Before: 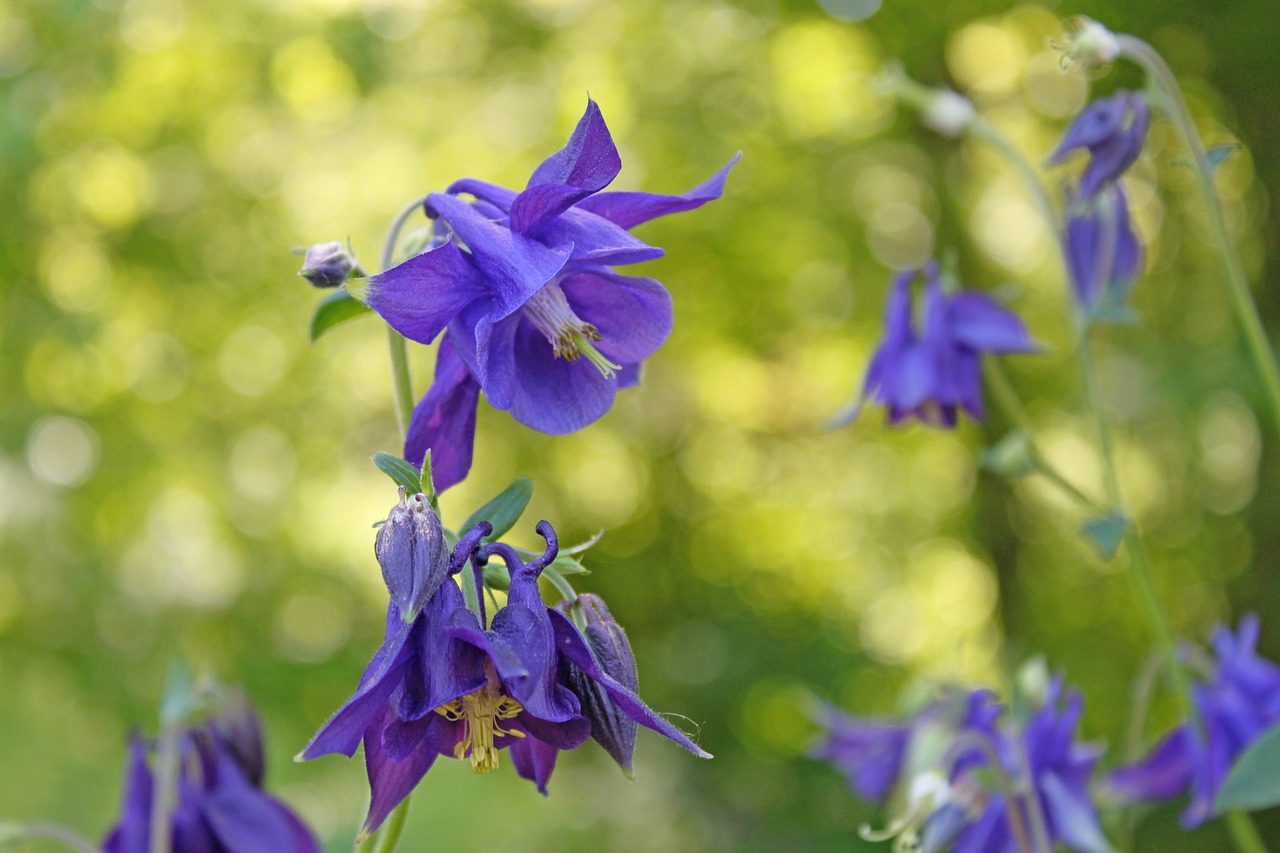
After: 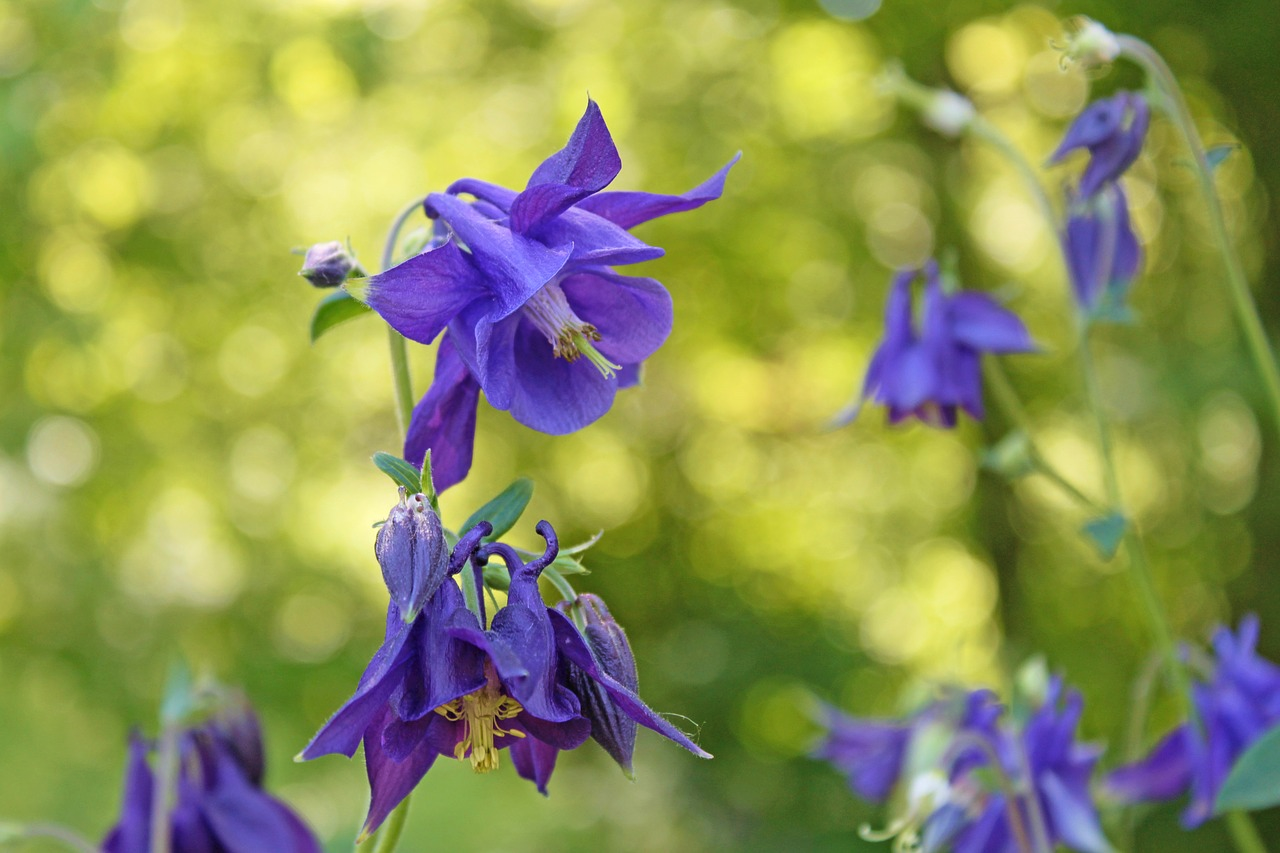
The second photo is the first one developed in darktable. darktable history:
tone curve: curves: ch0 [(0, 0) (0.265, 0.253) (0.732, 0.751) (1, 1)], color space Lab, independent channels, preserve colors none
velvia: on, module defaults
